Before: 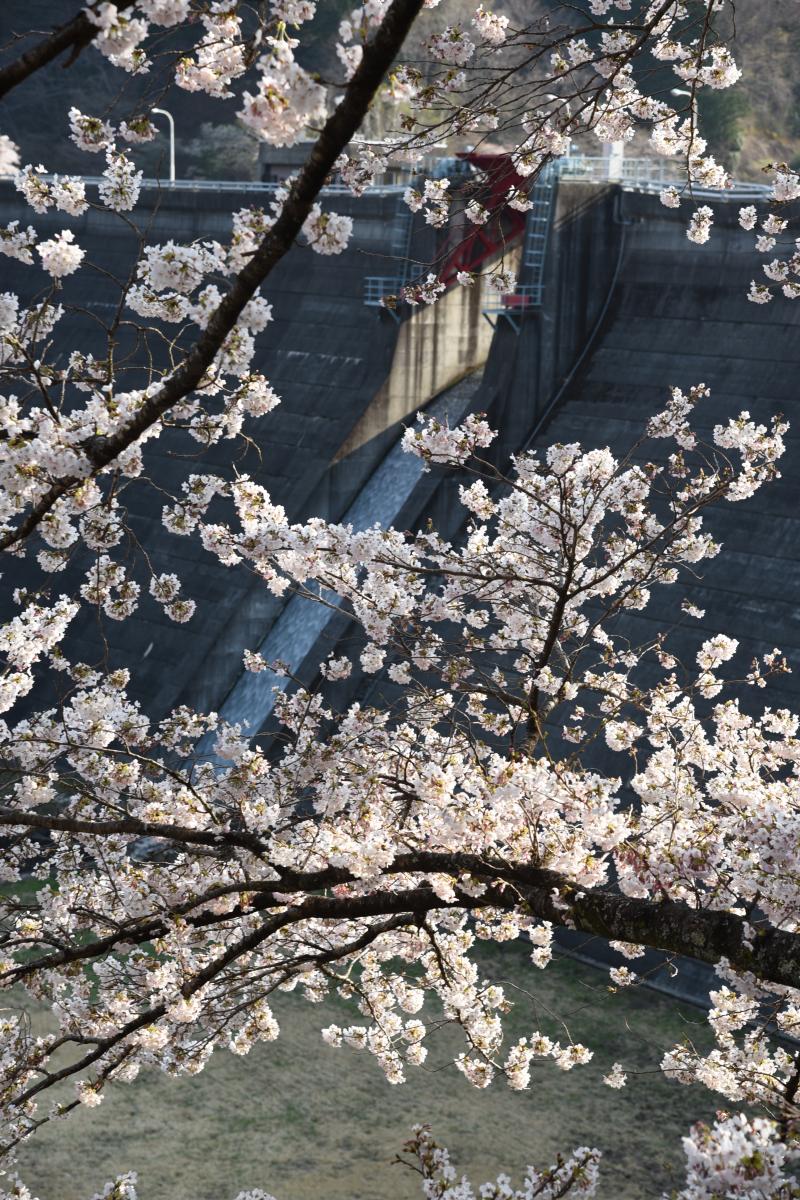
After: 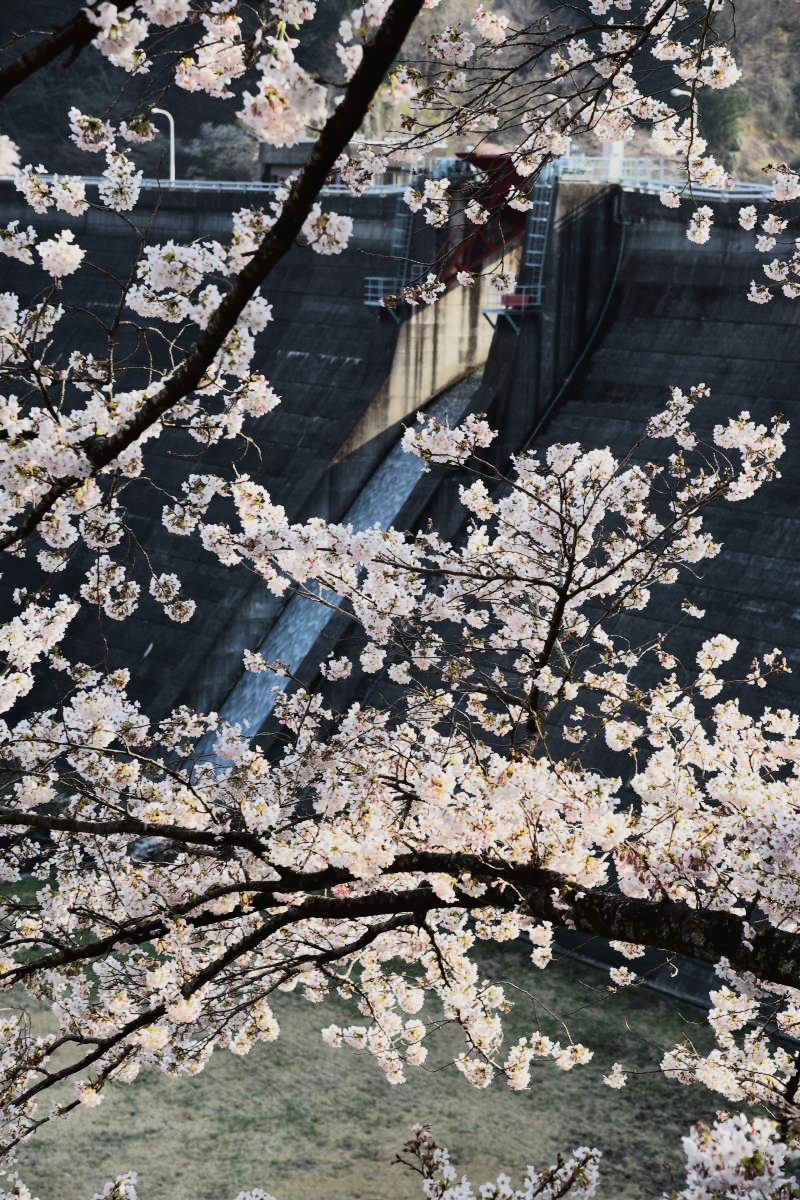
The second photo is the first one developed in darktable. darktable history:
tone curve: curves: ch0 [(0, 0.017) (0.091, 0.04) (0.296, 0.276) (0.439, 0.482) (0.64, 0.729) (0.785, 0.817) (0.995, 0.917)]; ch1 [(0, 0) (0.384, 0.365) (0.463, 0.447) (0.486, 0.474) (0.503, 0.497) (0.526, 0.52) (0.555, 0.564) (0.578, 0.589) (0.638, 0.66) (0.766, 0.773) (1, 1)]; ch2 [(0, 0) (0.374, 0.344) (0.446, 0.443) (0.501, 0.509) (0.528, 0.522) (0.569, 0.593) (0.61, 0.646) (0.666, 0.688) (1, 1)], color space Lab, linked channels, preserve colors none
